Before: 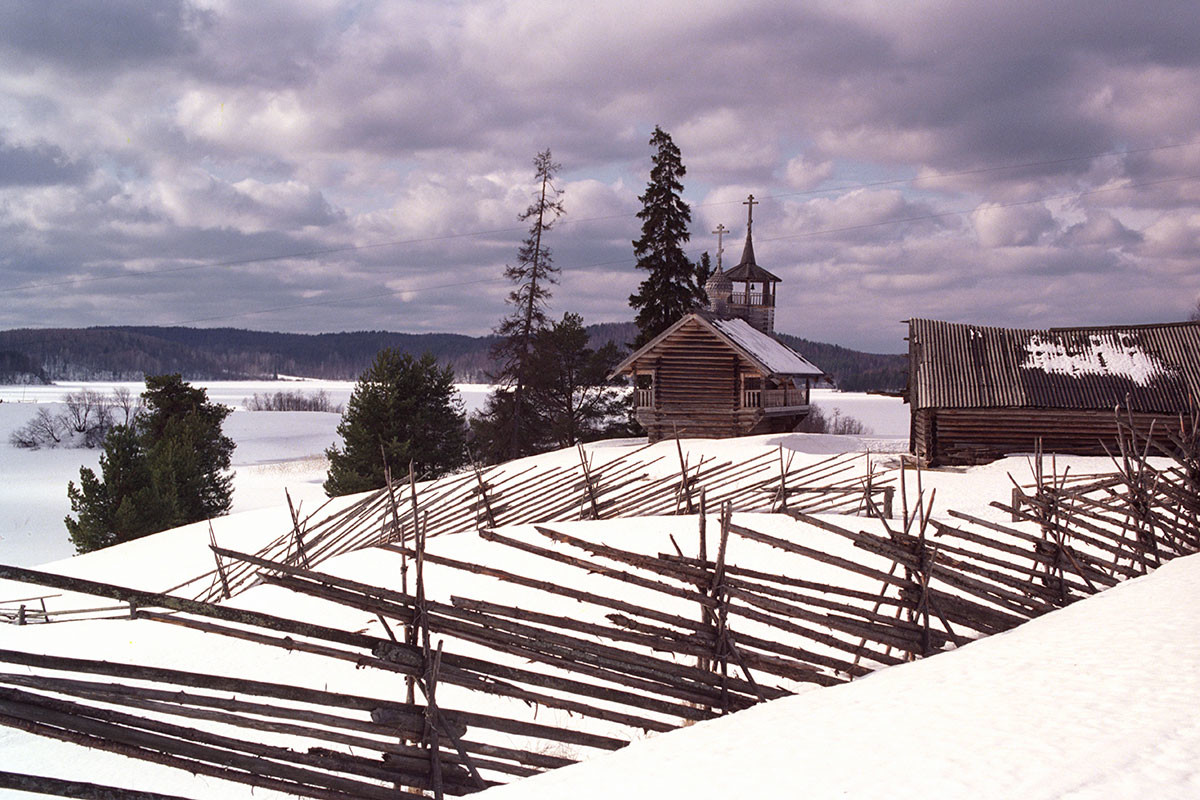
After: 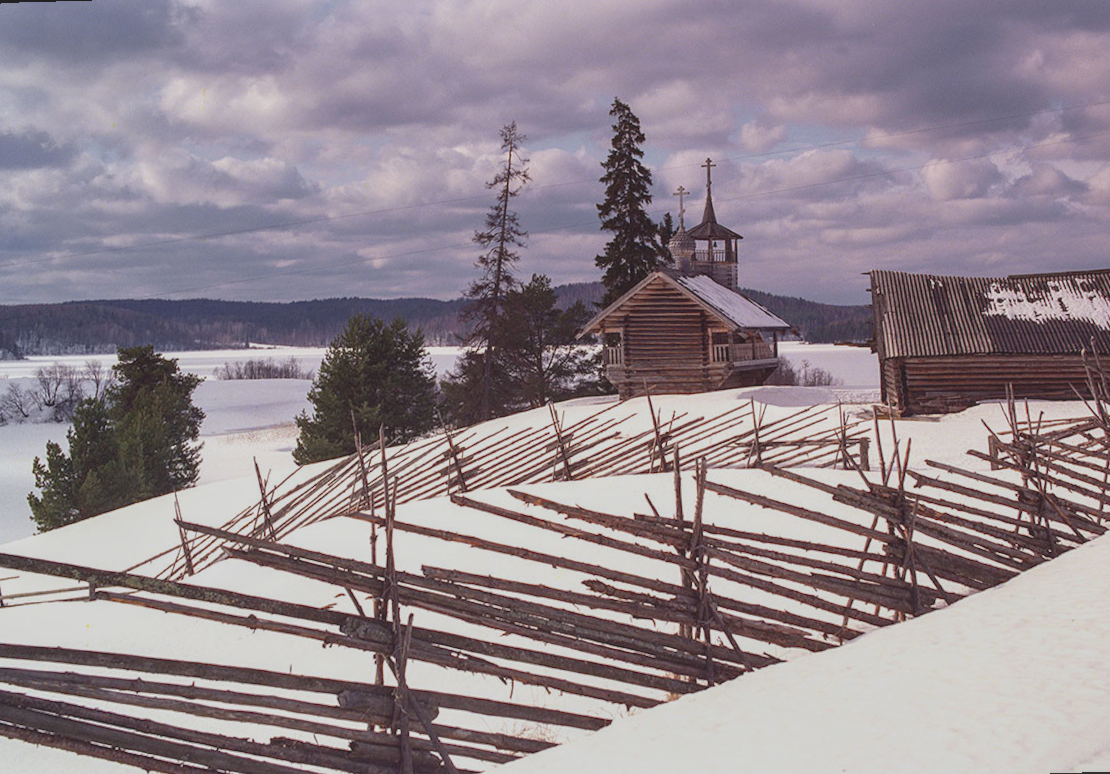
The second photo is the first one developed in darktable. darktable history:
local contrast: on, module defaults
contrast equalizer: y [[0.5 ×6], [0.5 ×6], [0.5, 0.5, 0.501, 0.545, 0.707, 0.863], [0 ×6], [0 ×6]]
contrast brightness saturation: contrast -0.28
rotate and perspective: rotation -1.68°, lens shift (vertical) -0.146, crop left 0.049, crop right 0.912, crop top 0.032, crop bottom 0.96
